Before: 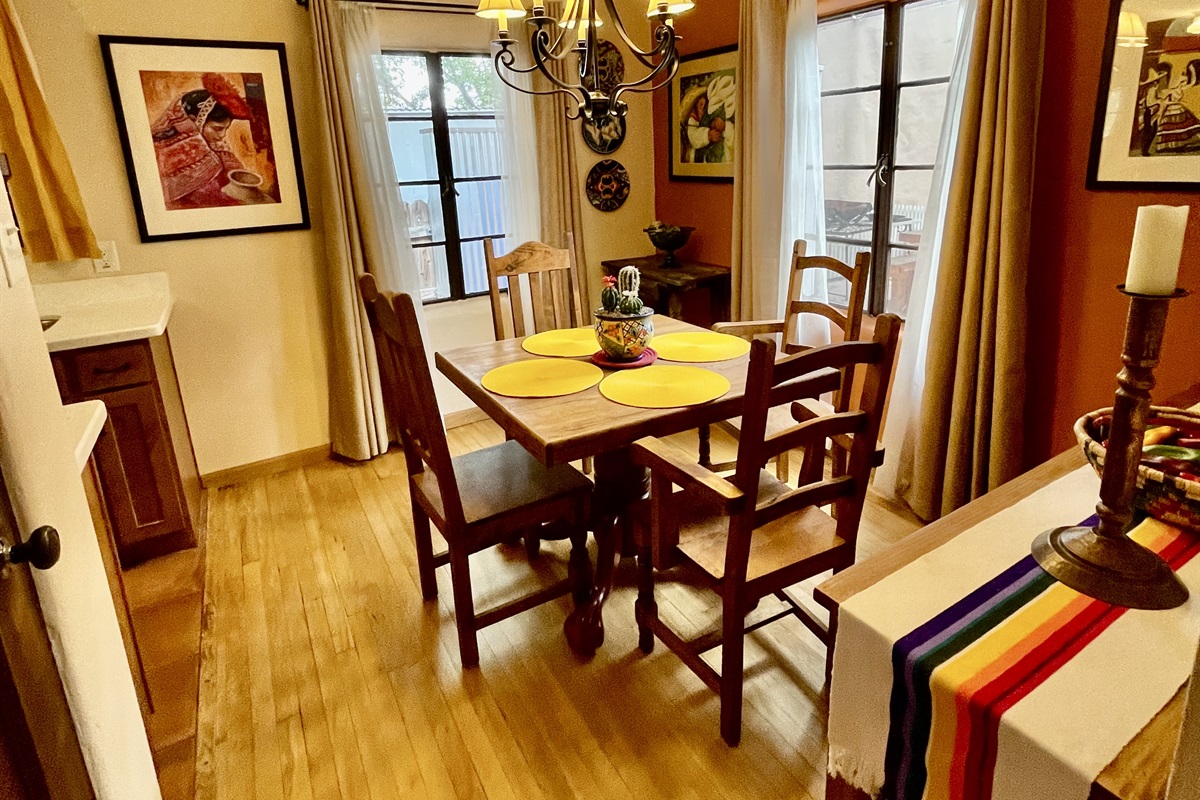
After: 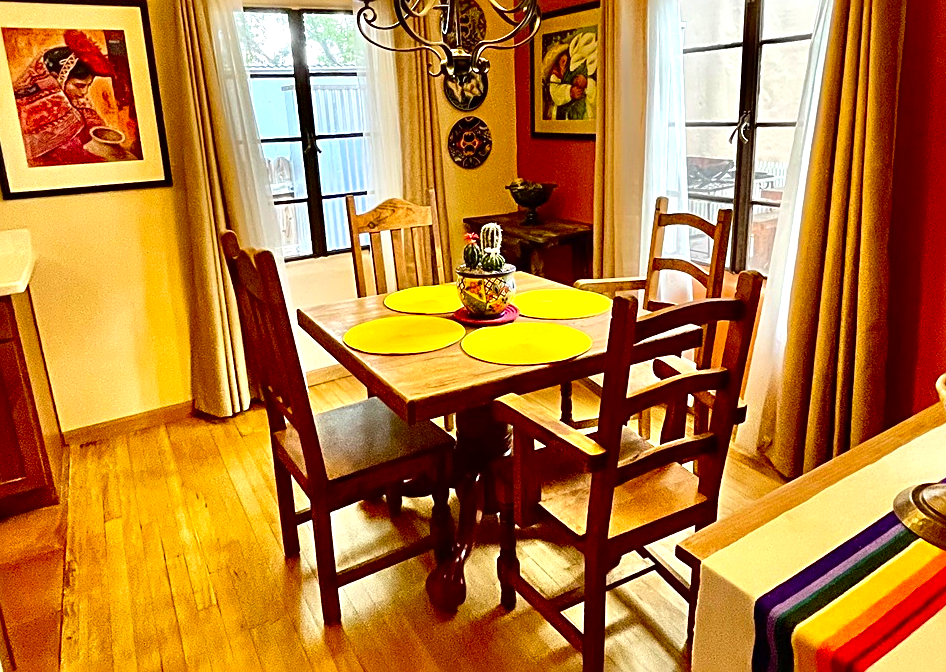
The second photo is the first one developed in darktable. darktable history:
contrast brightness saturation: saturation 0.483
sharpen: radius 2.757
crop: left 11.541%, top 5.395%, right 9.604%, bottom 10.562%
exposure: black level correction 0, exposure 0.498 EV, compensate highlight preservation false
